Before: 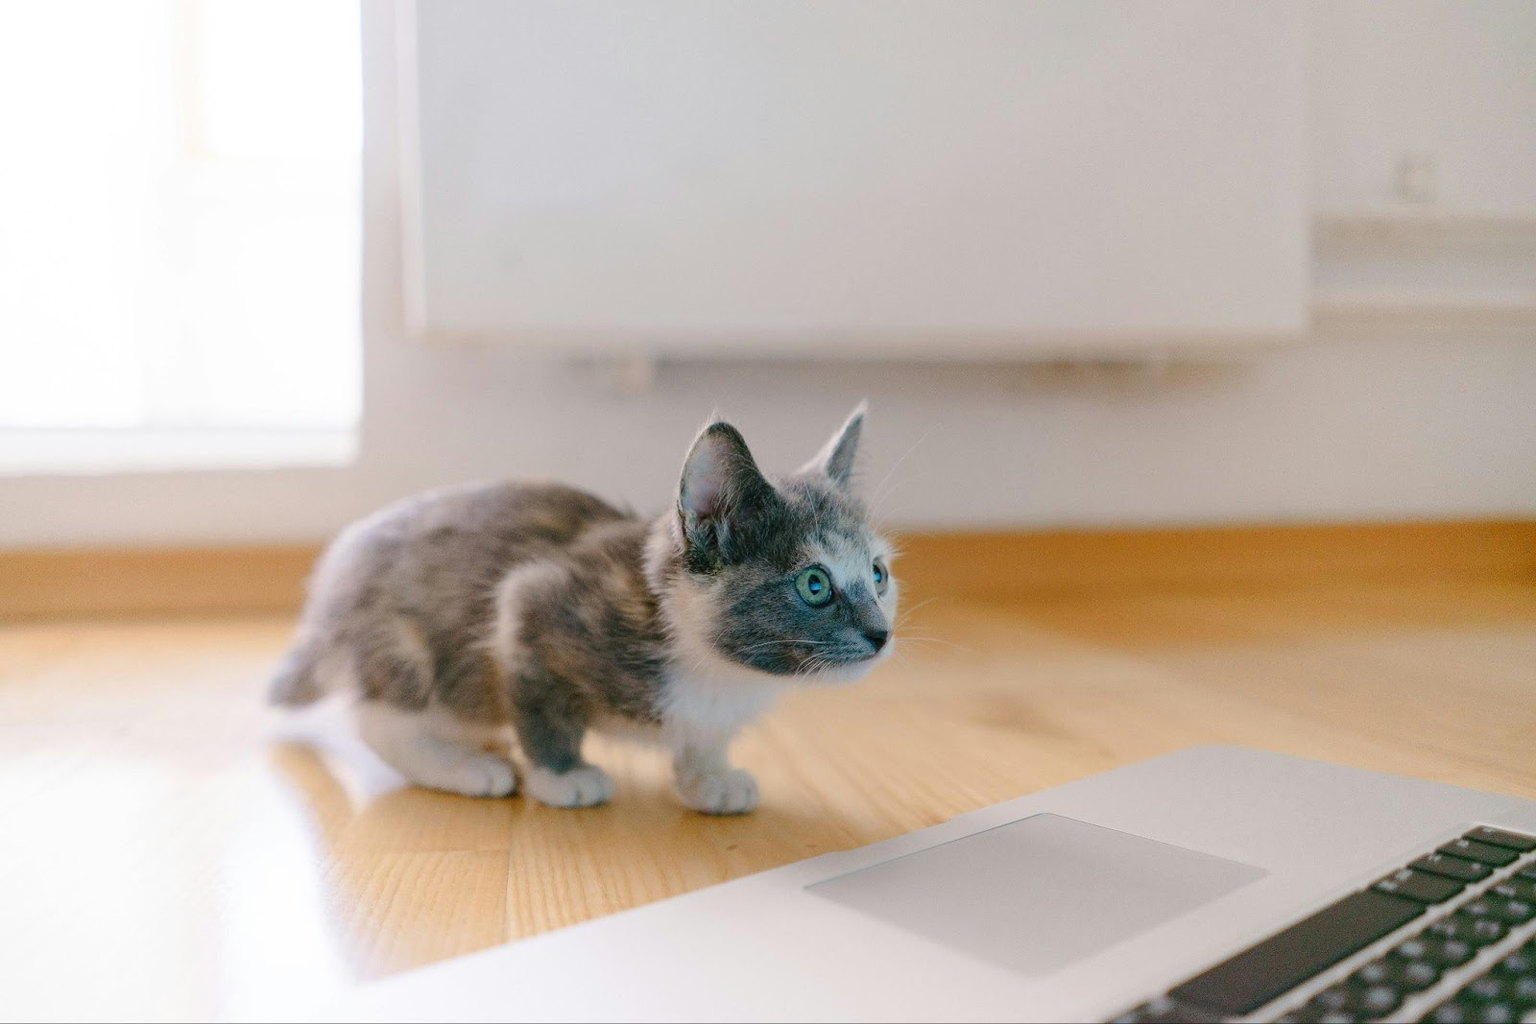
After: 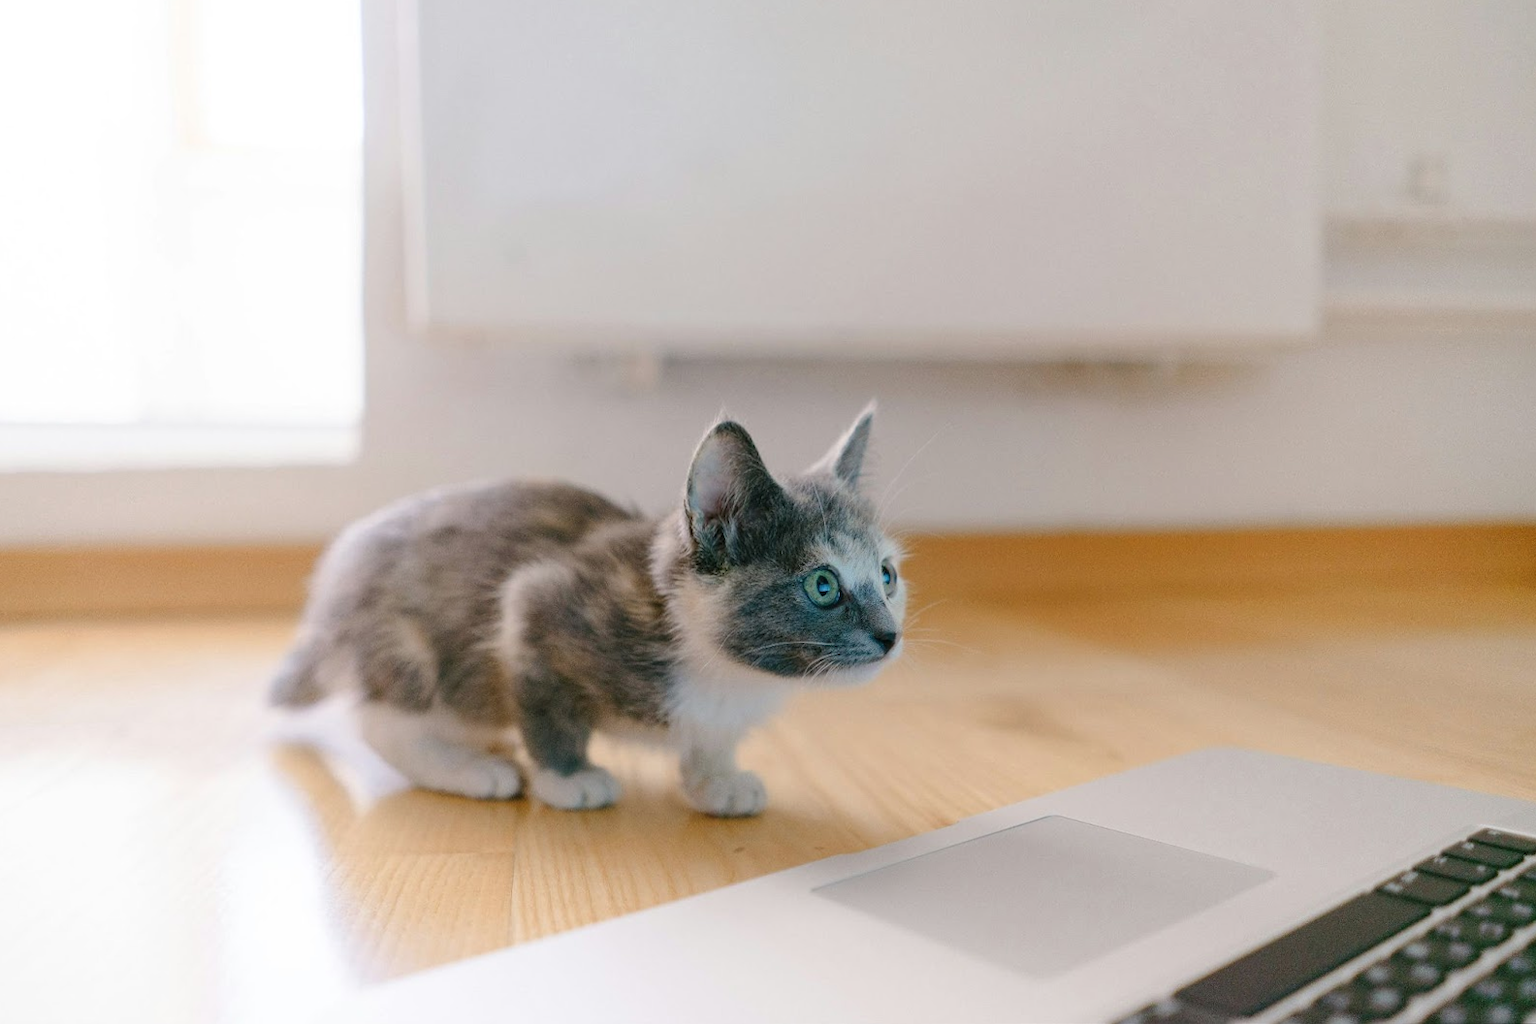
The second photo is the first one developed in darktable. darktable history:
contrast brightness saturation: saturation -0.05
rotate and perspective: rotation 0.174°, lens shift (vertical) 0.013, lens shift (horizontal) 0.019, shear 0.001, automatic cropping original format, crop left 0.007, crop right 0.991, crop top 0.016, crop bottom 0.997
